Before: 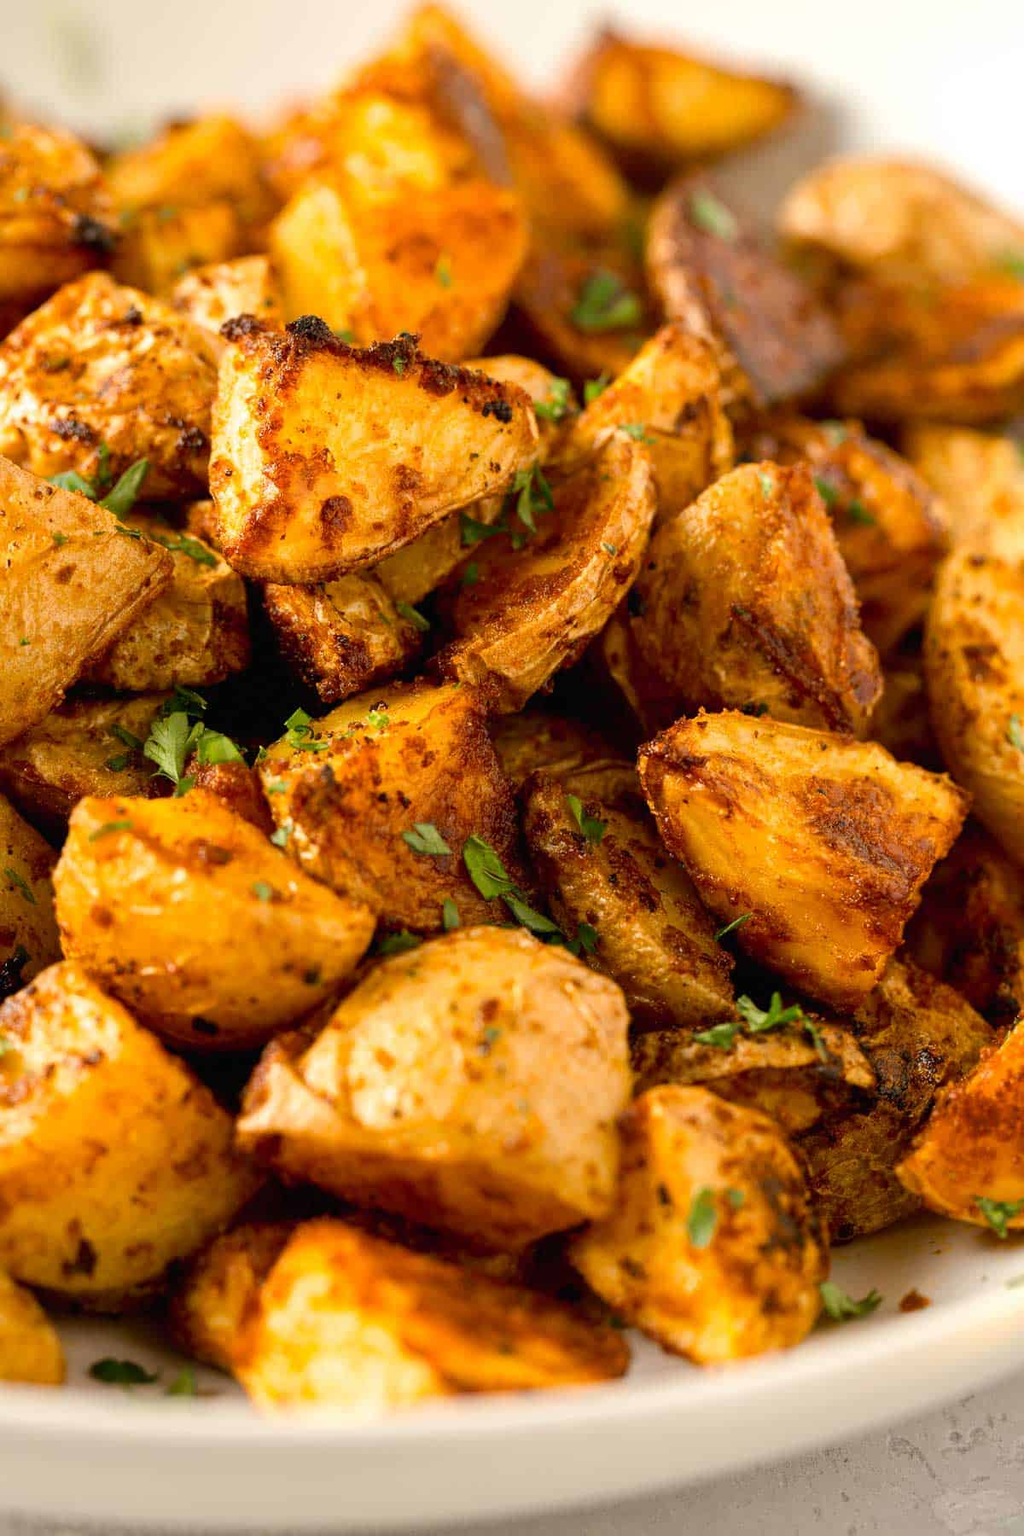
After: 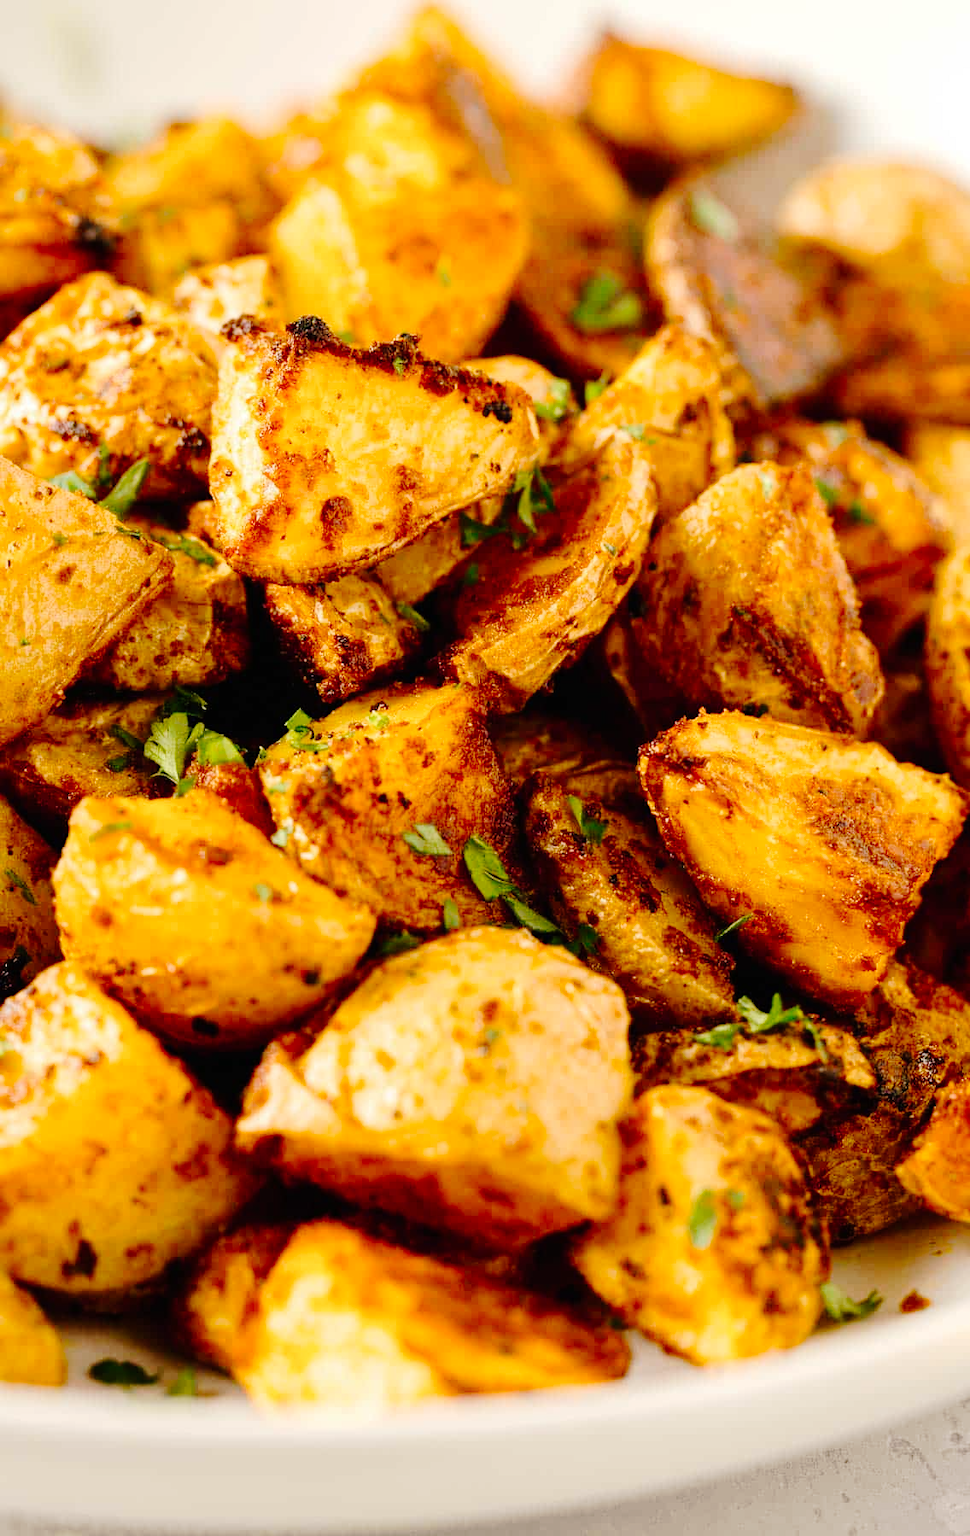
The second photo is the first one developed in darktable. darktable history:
tone curve: curves: ch0 [(0, 0) (0.003, 0.002) (0.011, 0.007) (0.025, 0.014) (0.044, 0.023) (0.069, 0.033) (0.1, 0.052) (0.136, 0.081) (0.177, 0.134) (0.224, 0.205) (0.277, 0.296) (0.335, 0.401) (0.399, 0.501) (0.468, 0.589) (0.543, 0.658) (0.623, 0.738) (0.709, 0.804) (0.801, 0.871) (0.898, 0.93) (1, 1)], preserve colors none
crop and rotate: left 0%, right 5.244%
